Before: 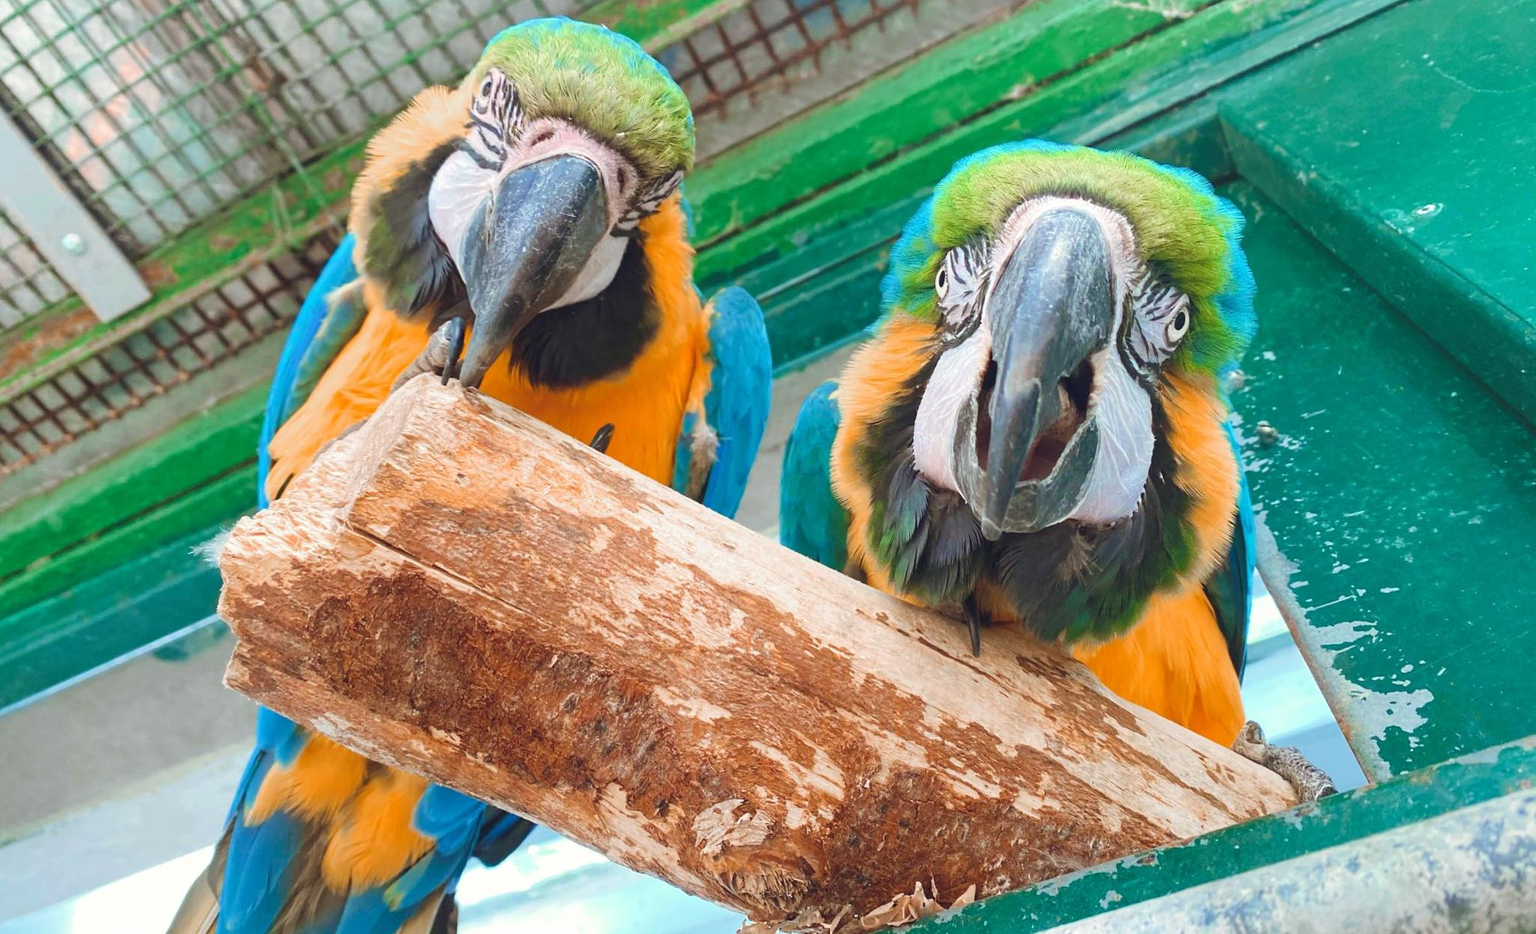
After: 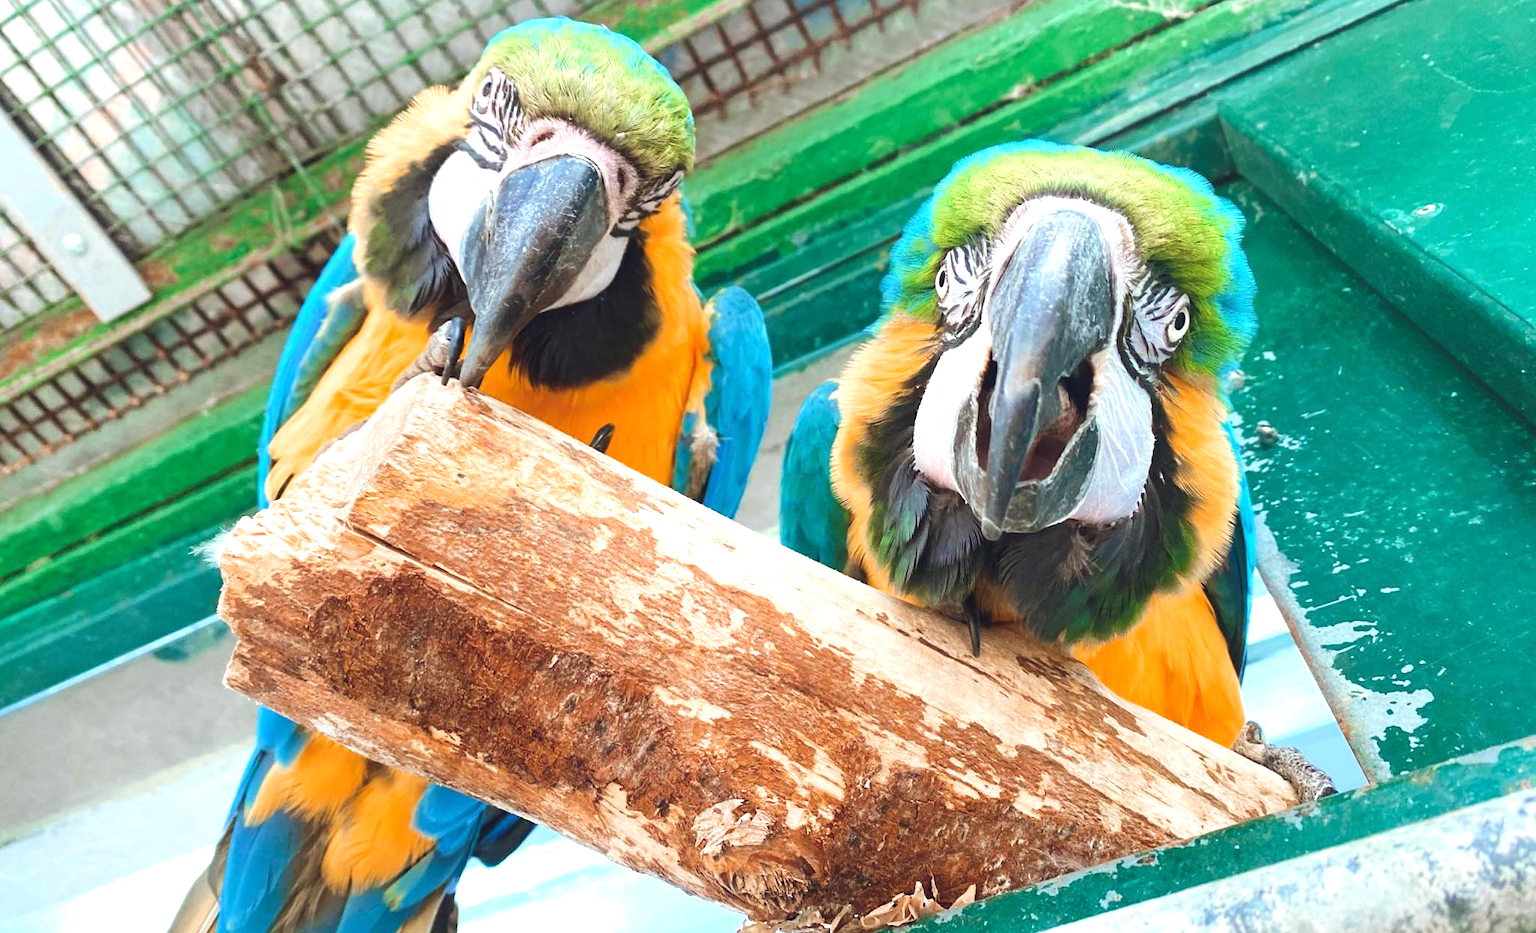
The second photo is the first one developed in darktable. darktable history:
exposure: exposure 0.2 EV, compensate highlight preservation false
tone equalizer: -8 EV -0.417 EV, -7 EV -0.389 EV, -6 EV -0.333 EV, -5 EV -0.222 EV, -3 EV 0.222 EV, -2 EV 0.333 EV, -1 EV 0.389 EV, +0 EV 0.417 EV, edges refinement/feathering 500, mask exposure compensation -1.57 EV, preserve details no
